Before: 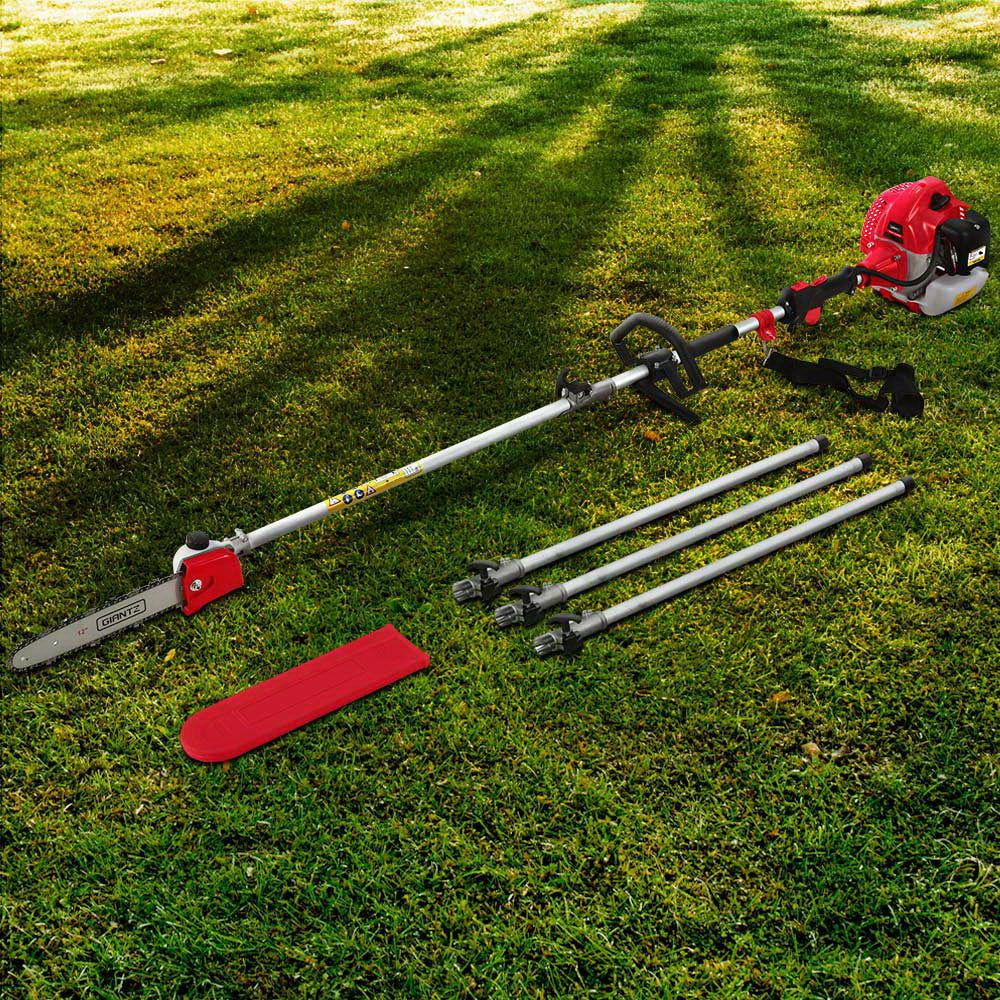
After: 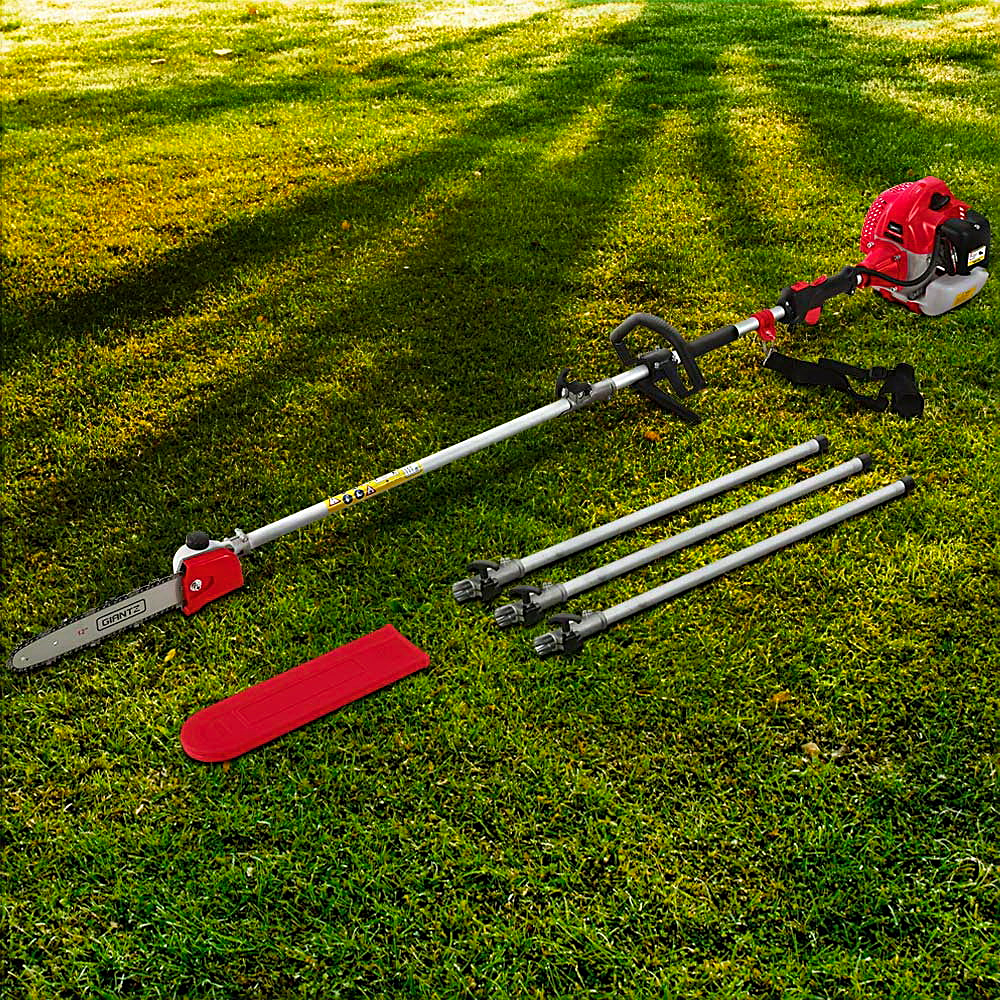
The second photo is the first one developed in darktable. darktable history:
color balance rgb: shadows lift › hue 86.57°, perceptual saturation grading › global saturation 0.222%, global vibrance 30.183%
sharpen: on, module defaults
